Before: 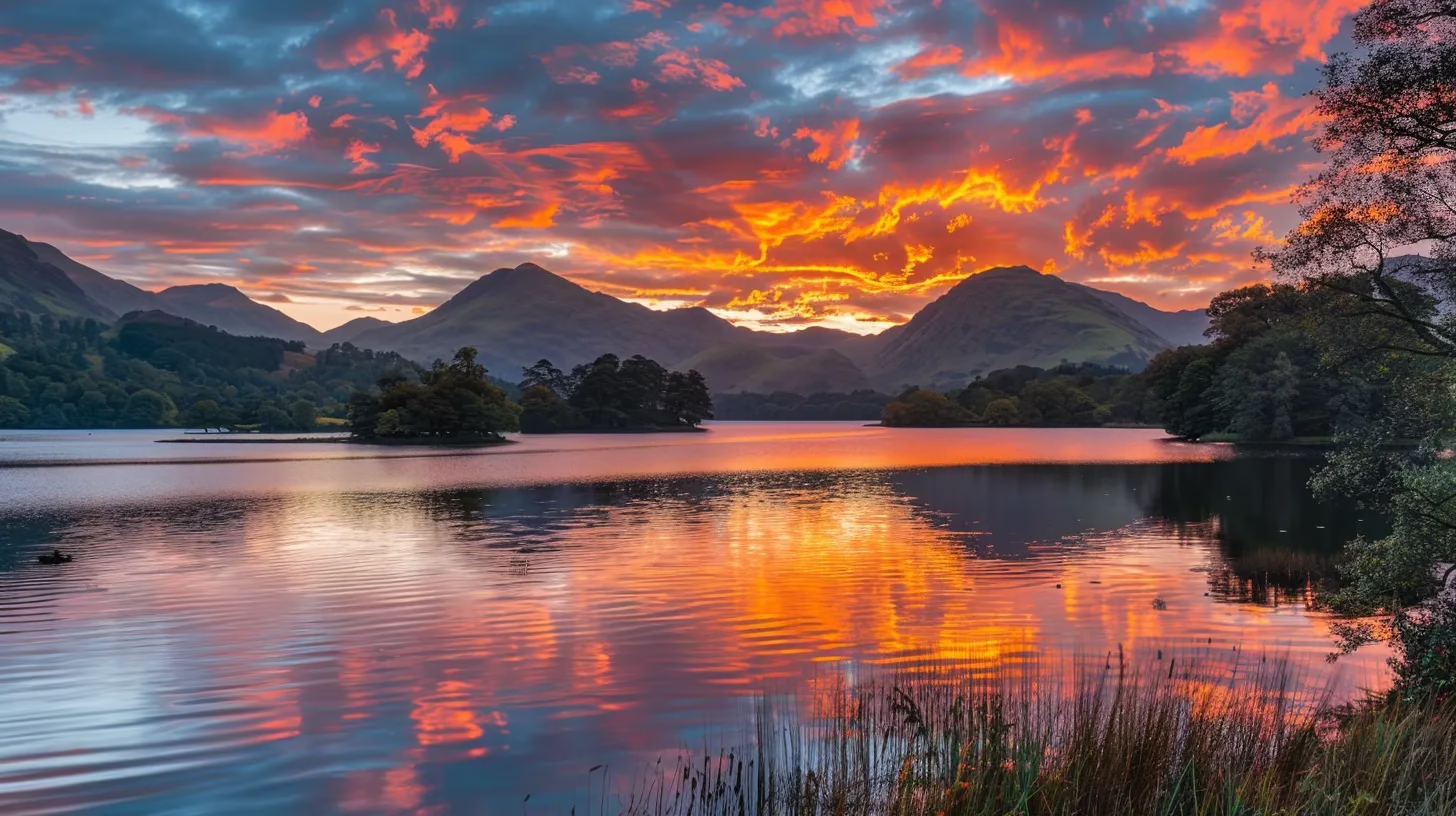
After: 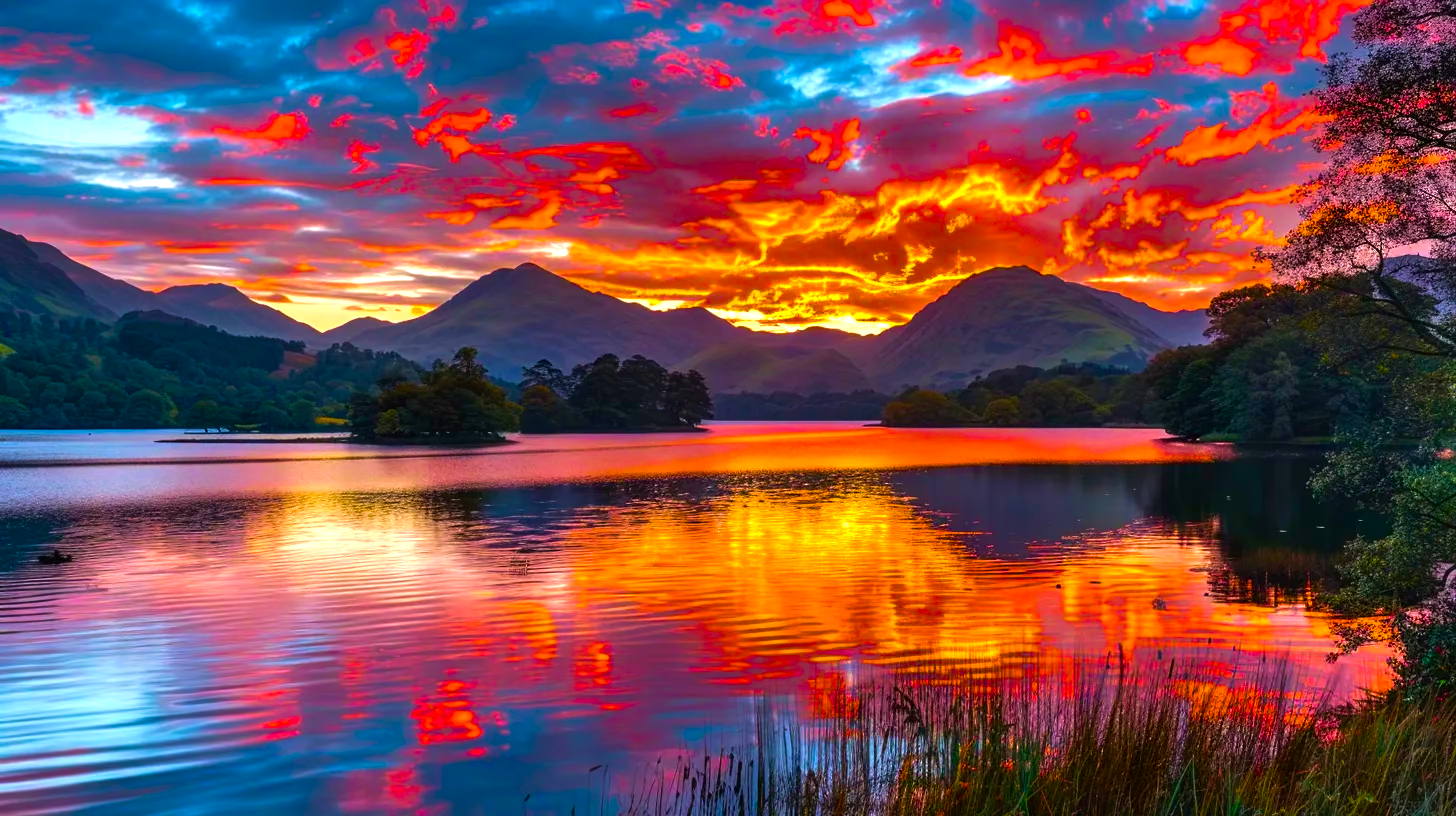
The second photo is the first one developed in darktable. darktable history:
velvia: on, module defaults
color balance rgb: linear chroma grading › shadows -40%, linear chroma grading › highlights 40%, linear chroma grading › global chroma 45%, linear chroma grading › mid-tones -30%, perceptual saturation grading › global saturation 55%, perceptual saturation grading › highlights -50%, perceptual saturation grading › mid-tones 40%, perceptual saturation grading › shadows 30%, perceptual brilliance grading › global brilliance 20%, perceptual brilliance grading › shadows -40%, global vibrance 35%
